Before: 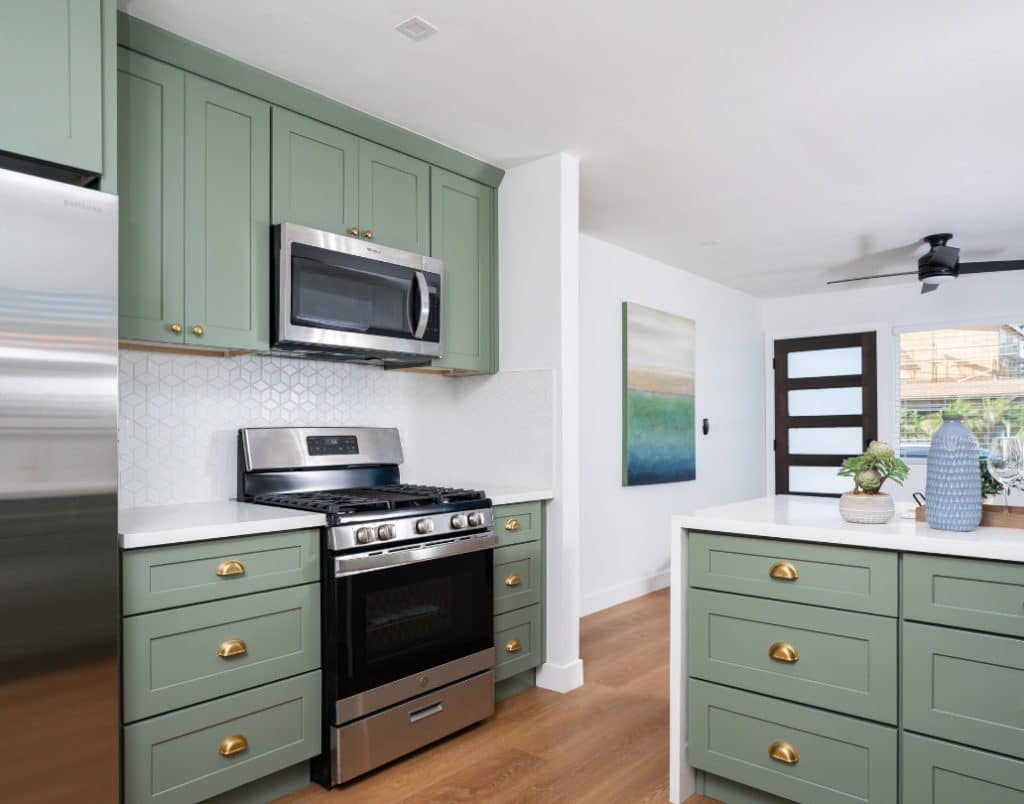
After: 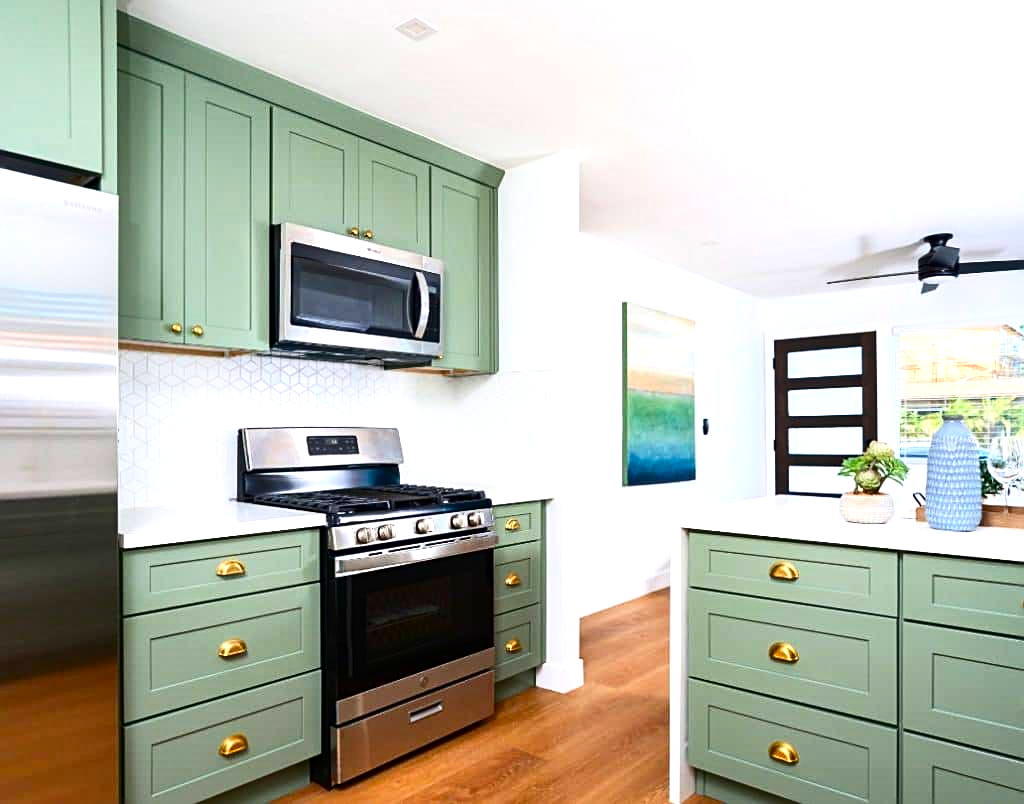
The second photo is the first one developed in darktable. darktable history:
sharpen: radius 2.167, amount 0.381, threshold 0
shadows and highlights: radius 110.86, shadows 51.09, white point adjustment 9.16, highlights -4.17, highlights color adjustment 32.2%, soften with gaussian
contrast brightness saturation: contrast 0.26, brightness 0.02, saturation 0.87
